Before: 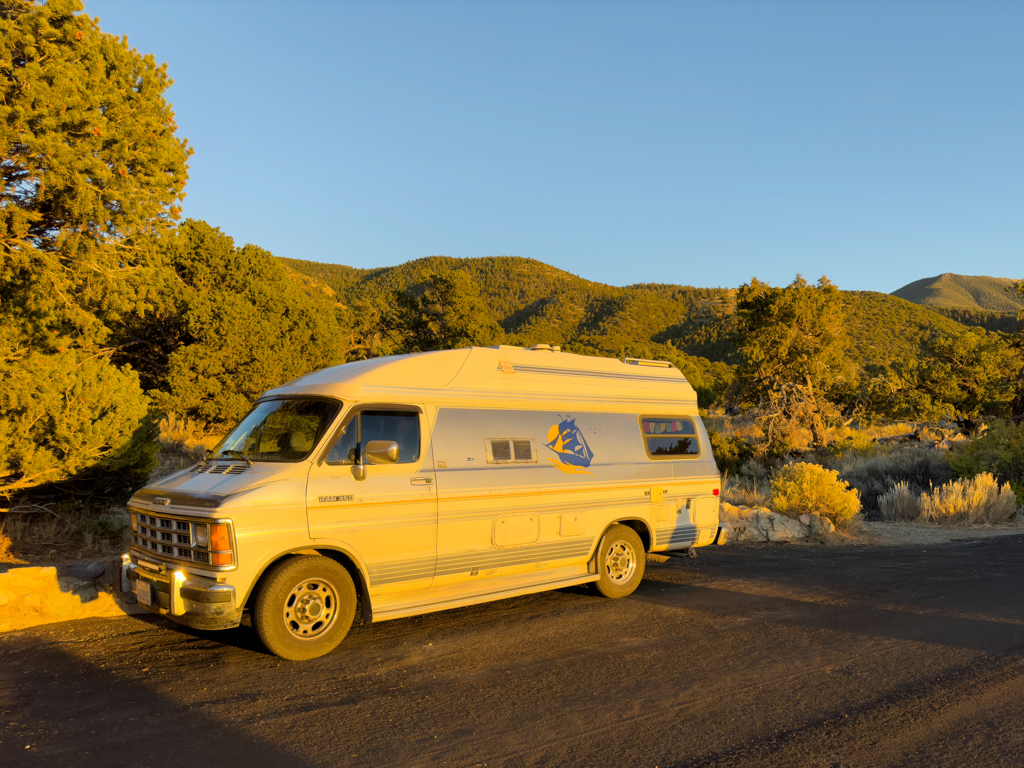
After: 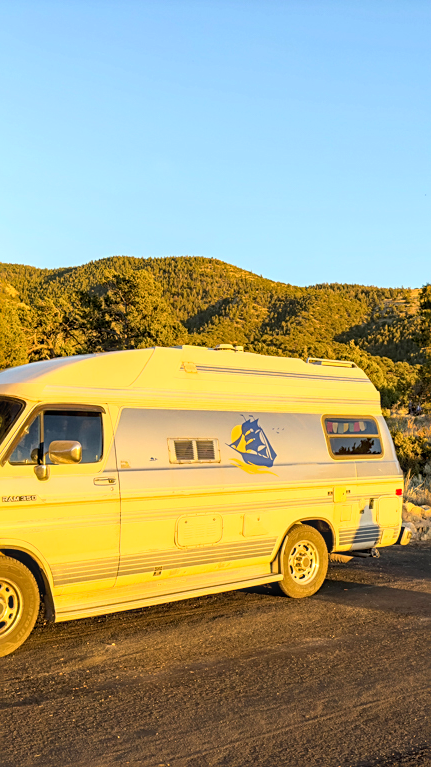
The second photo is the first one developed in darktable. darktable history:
local contrast: on, module defaults
crop: left 30.973%, right 26.91%
base curve: curves: ch0 [(0, 0) (0.557, 0.834) (1, 1)]
sharpen: on, module defaults
